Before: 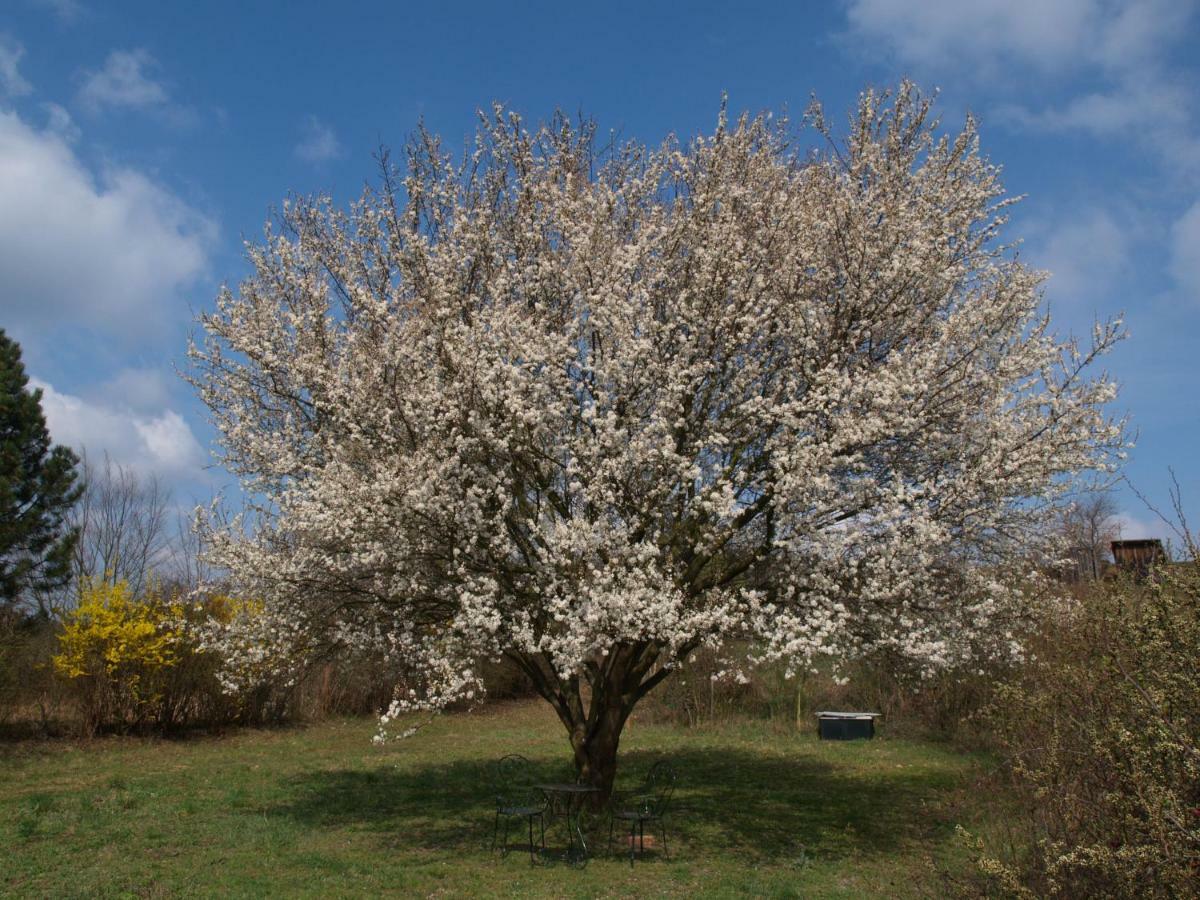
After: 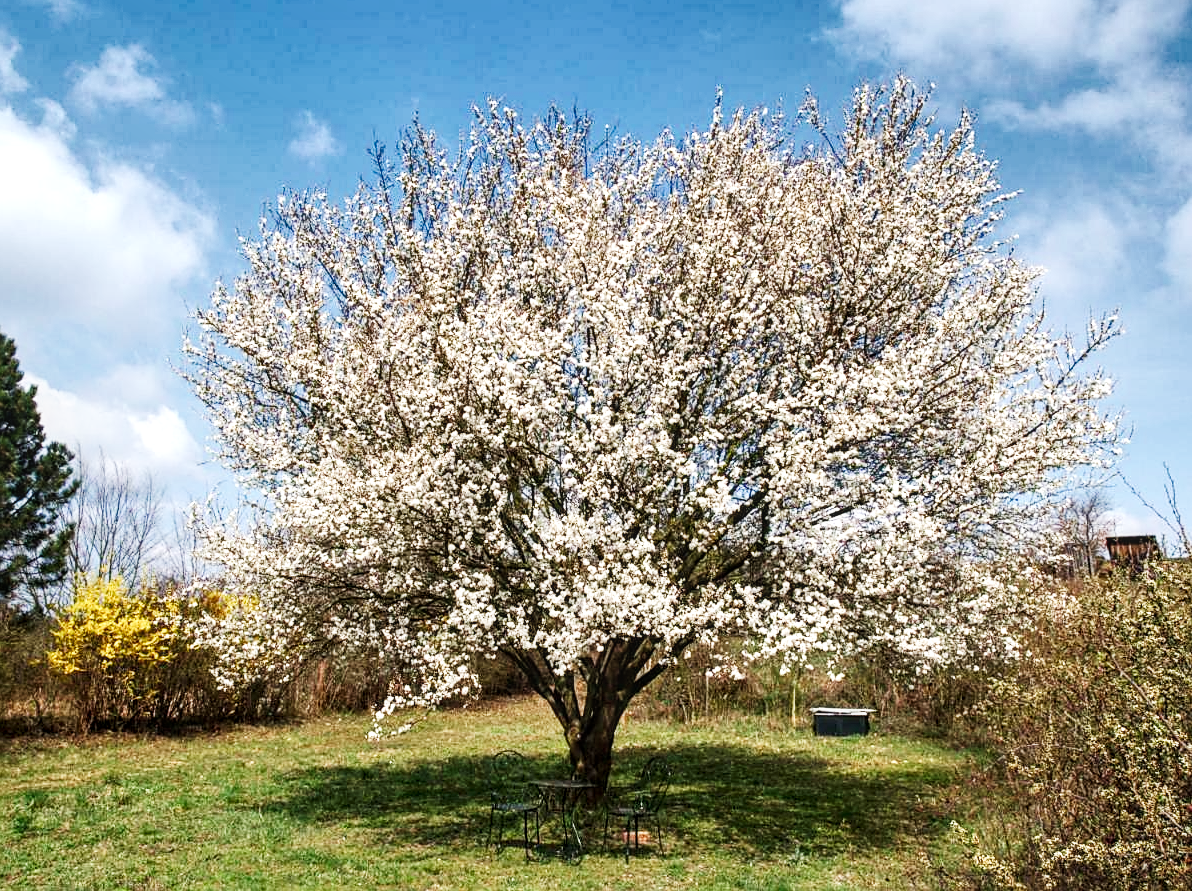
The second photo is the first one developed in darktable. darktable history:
crop: left 0.487%, top 0.517%, right 0.127%, bottom 0.397%
sharpen: on, module defaults
base curve: curves: ch0 [(0, 0) (0.007, 0.004) (0.027, 0.03) (0.046, 0.07) (0.207, 0.54) (0.442, 0.872) (0.673, 0.972) (1, 1)], preserve colors none
shadows and highlights: radius 173.23, shadows 27.03, white point adjustment 3.21, highlights -68.78, soften with gaussian
local contrast: on, module defaults
color balance rgb: shadows lift › hue 86.03°, linear chroma grading › shadows -2.003%, linear chroma grading › highlights -14.827%, linear chroma grading › global chroma -9.771%, linear chroma grading › mid-tones -10.208%, perceptual saturation grading › global saturation 0.586%, perceptual brilliance grading › mid-tones 10.899%, perceptual brilliance grading › shadows 14.734%, global vibrance 14.174%
